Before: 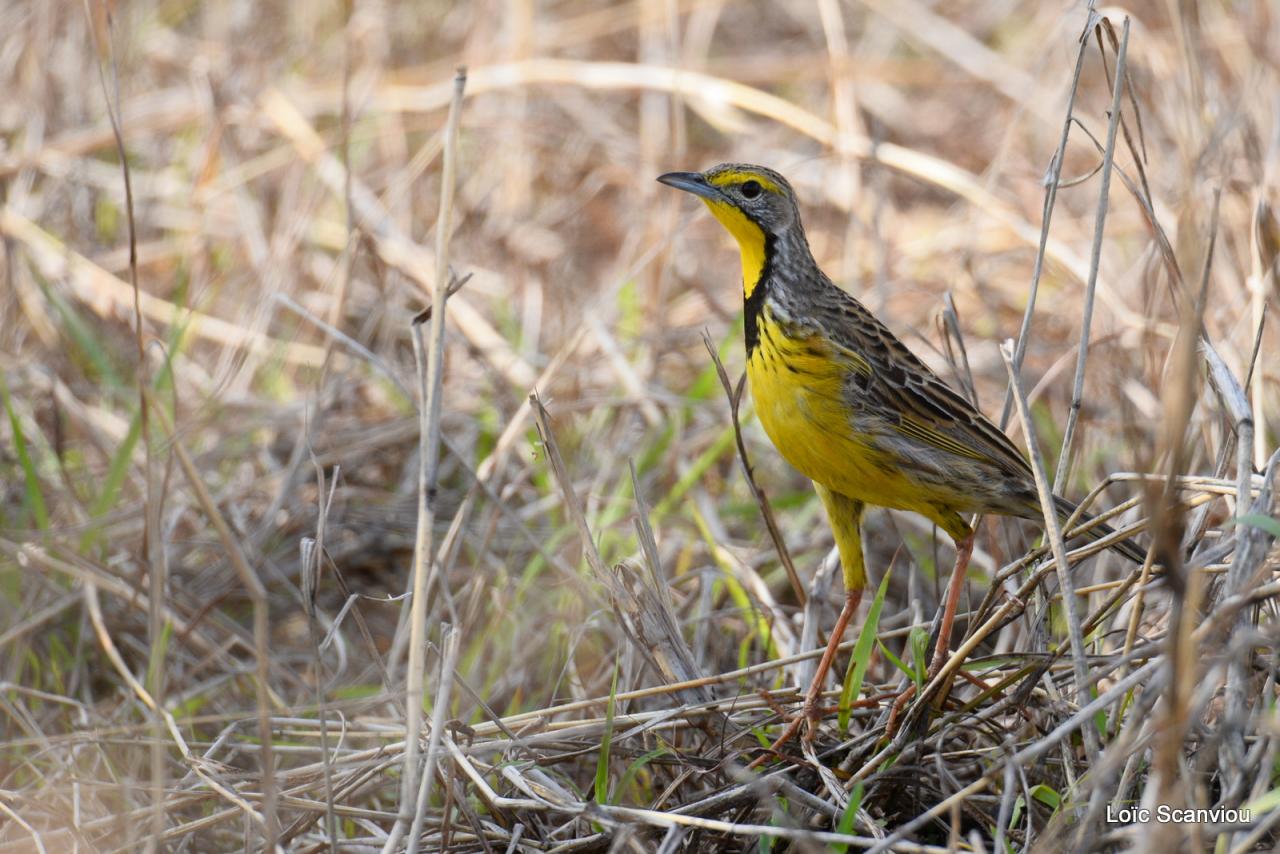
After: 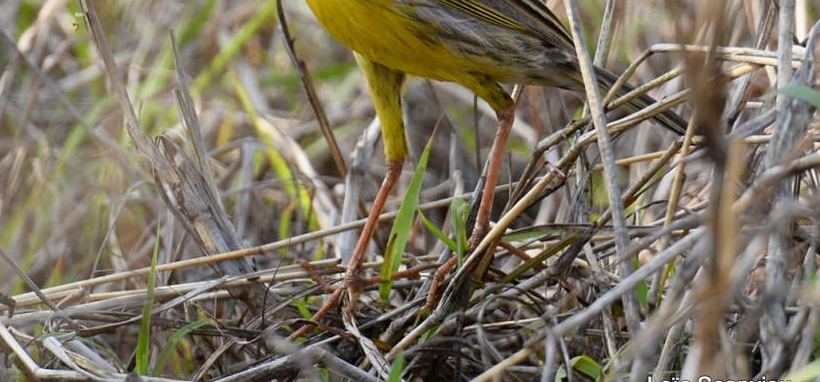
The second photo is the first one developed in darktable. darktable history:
shadows and highlights: shadows 24.7, highlights -77.83, soften with gaussian
sharpen: amount 0.212
crop and rotate: left 35.925%, top 50.3%, bottom 4.966%
